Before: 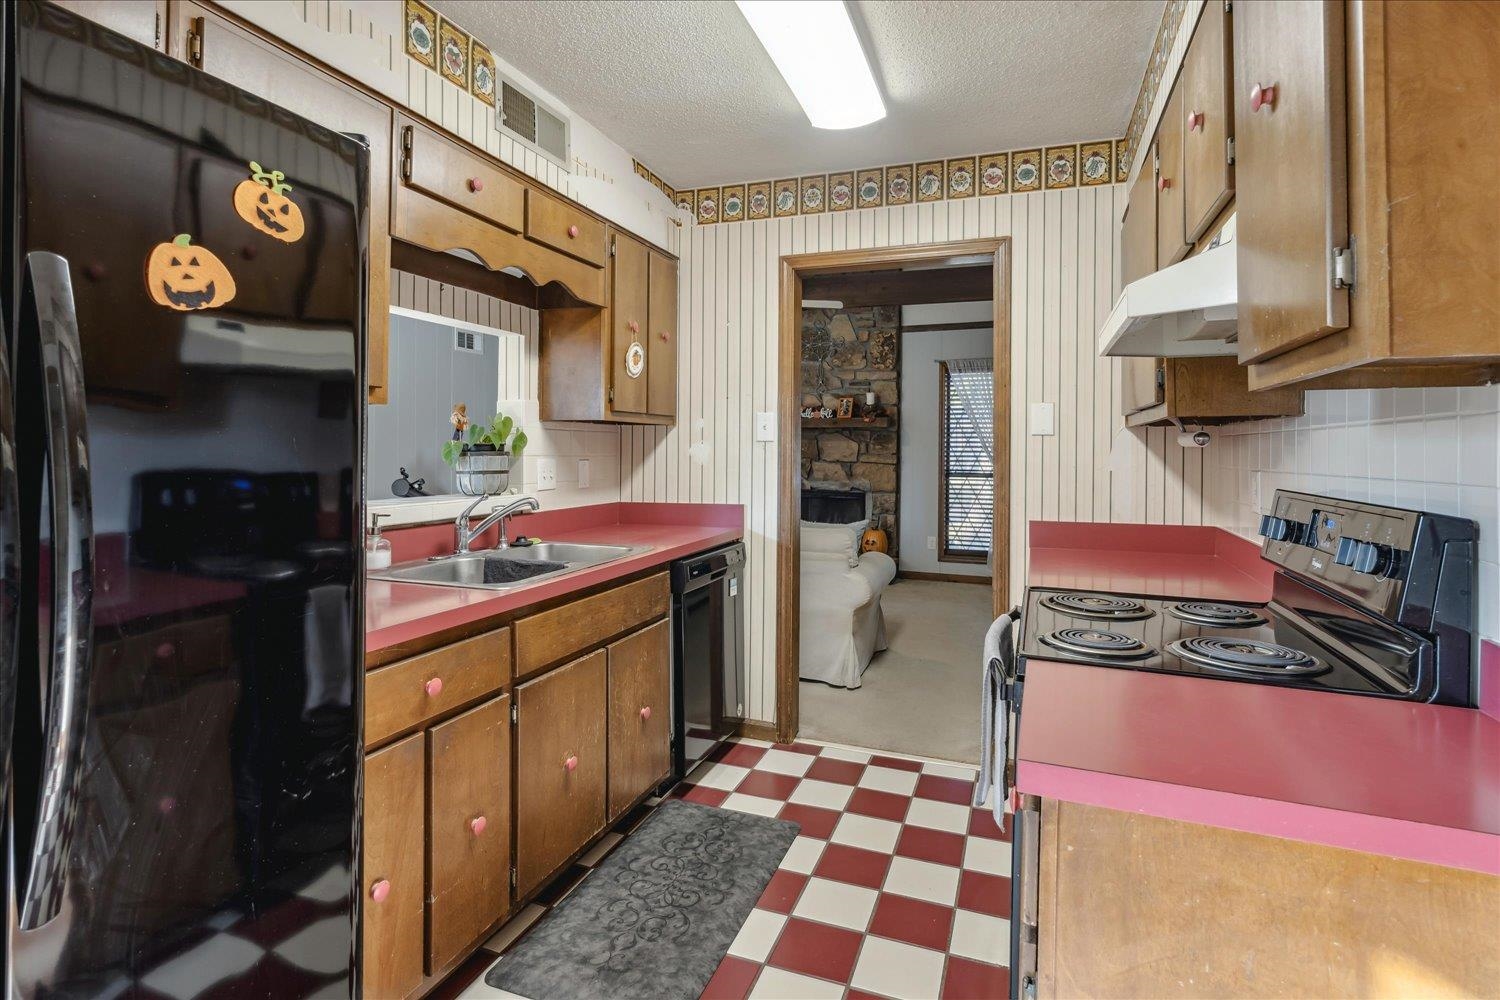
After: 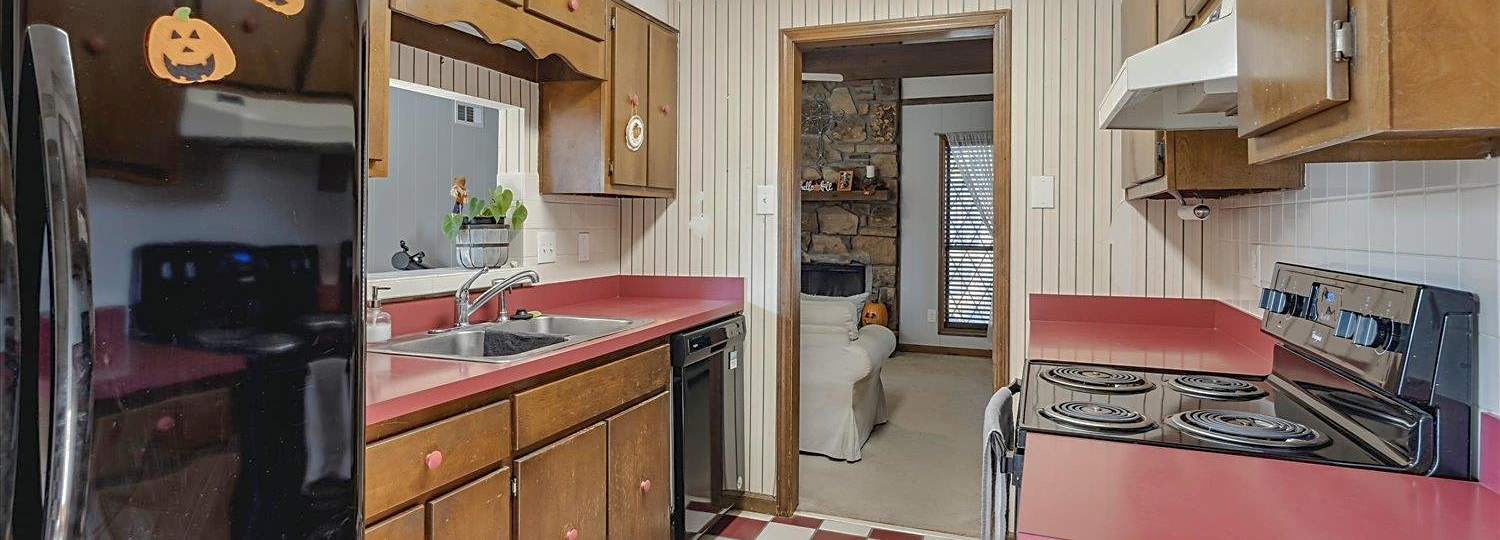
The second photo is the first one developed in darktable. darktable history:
crop and rotate: top 22.739%, bottom 23.206%
shadows and highlights: highlights color adjustment 55.44%
sharpen: on, module defaults
